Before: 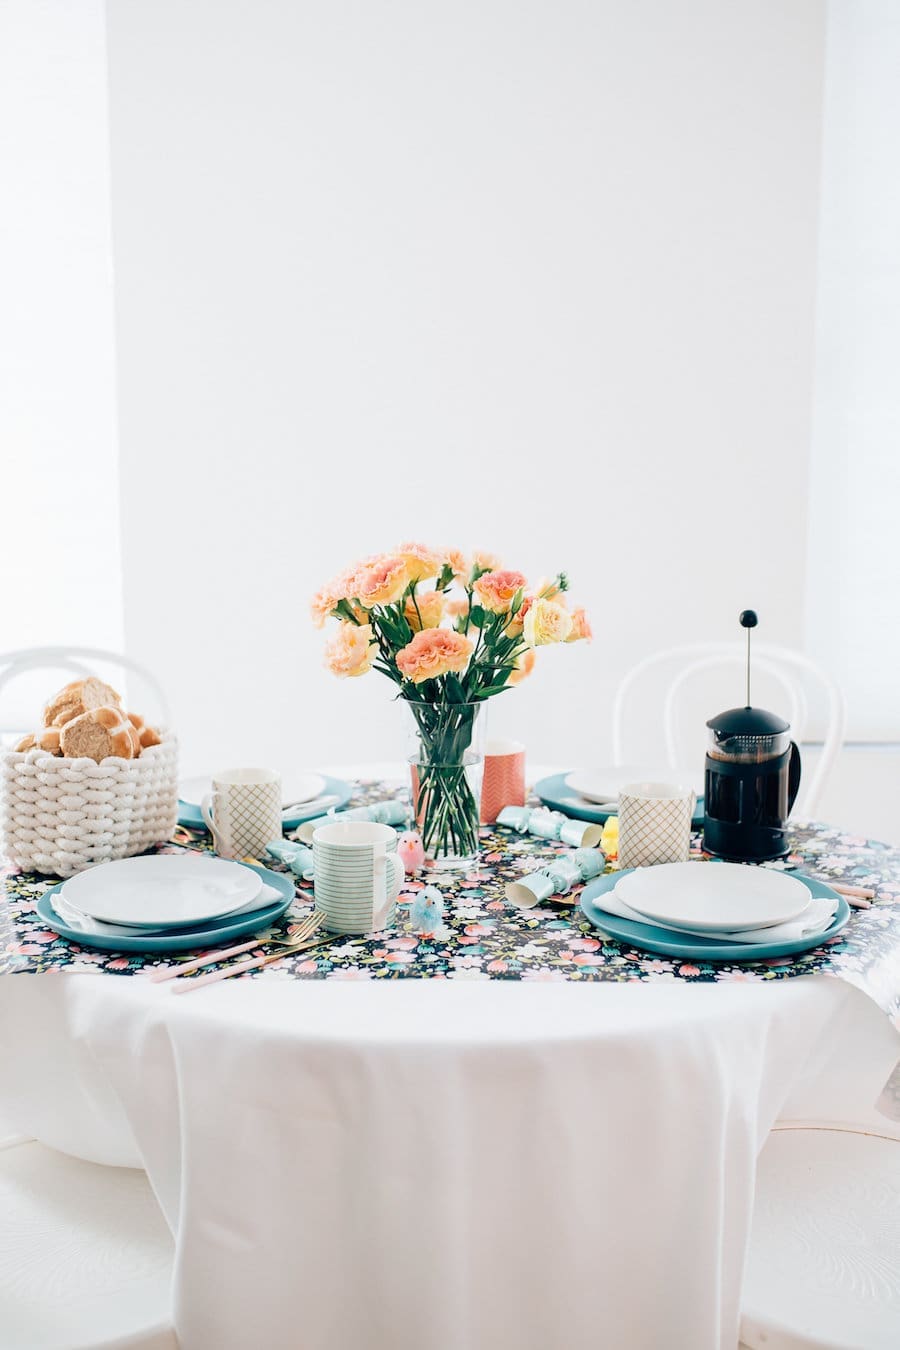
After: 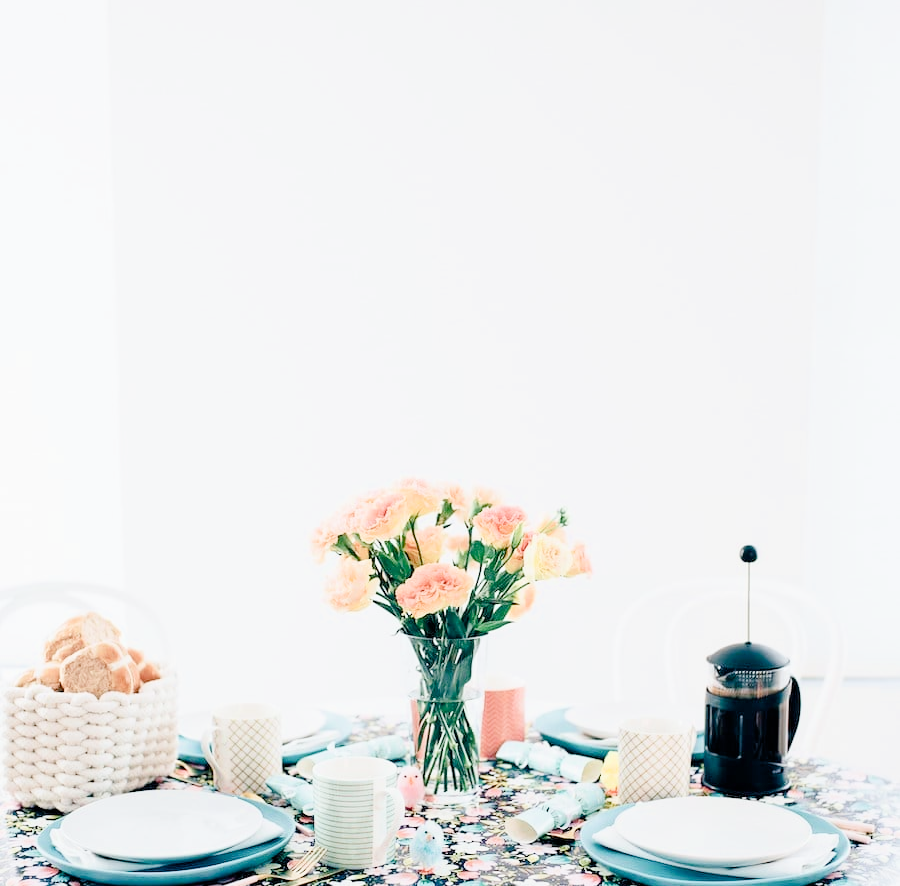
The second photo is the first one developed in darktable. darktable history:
crop and rotate: top 4.848%, bottom 29.503%
exposure: black level correction 0, exposure 1.2 EV, compensate exposure bias true, compensate highlight preservation false
filmic rgb: black relative exposure -6.59 EV, white relative exposure 4.71 EV, hardness 3.13, contrast 0.805
color balance rgb: shadows lift › luminance -20%, power › hue 72.24°, highlights gain › luminance 15%, global offset › hue 171.6°, perceptual saturation grading › highlights -30%, perceptual saturation grading › shadows 20%, global vibrance 30%, contrast 10%
